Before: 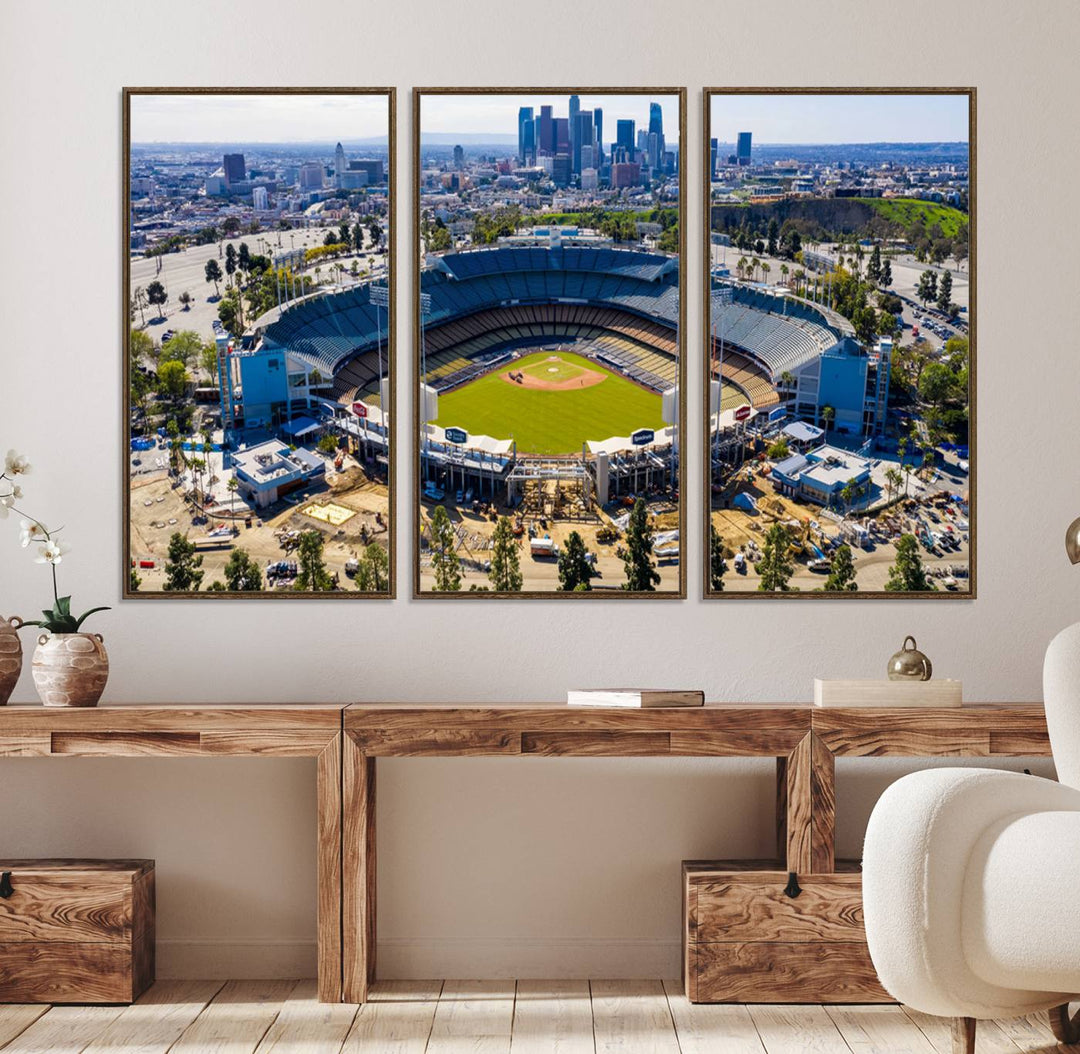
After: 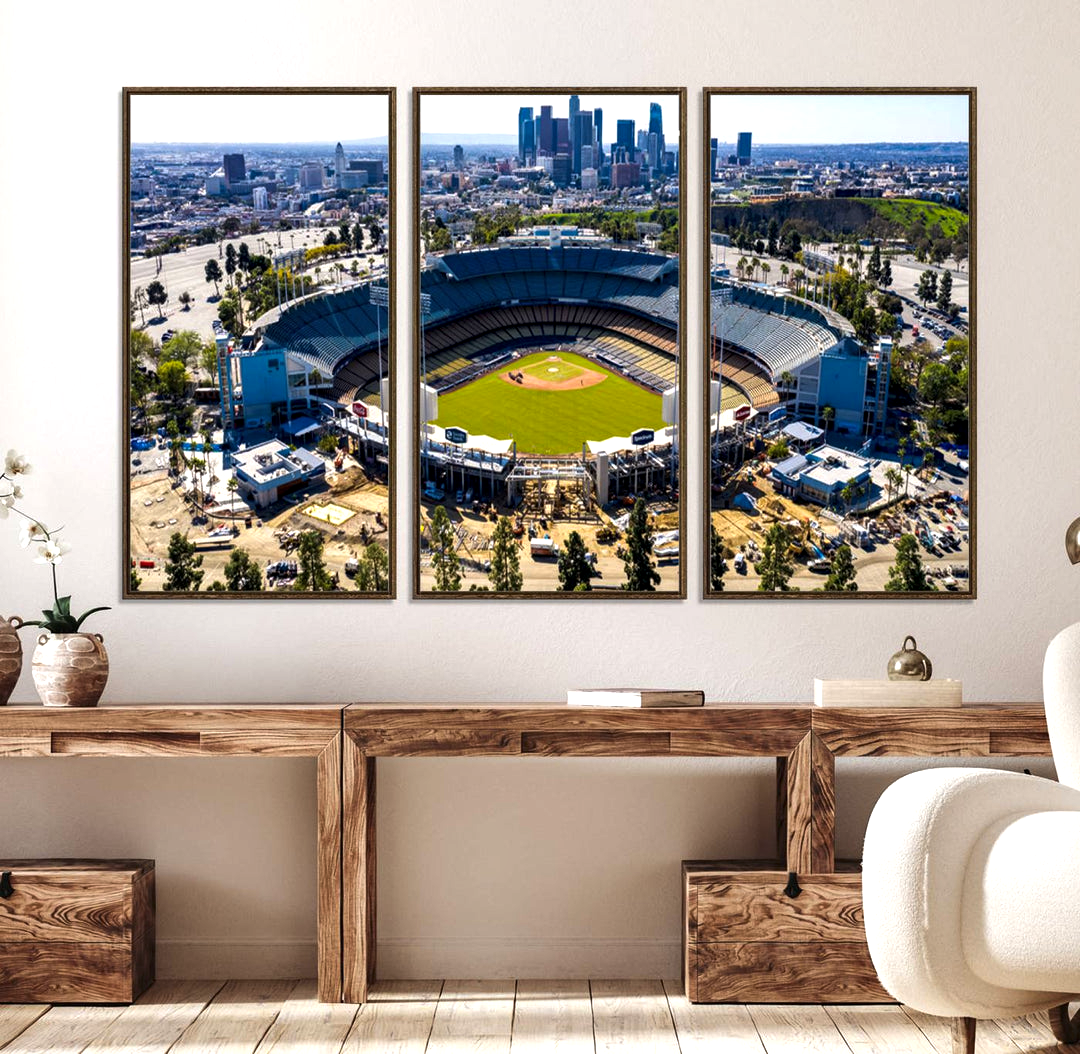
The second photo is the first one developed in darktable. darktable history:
color balance rgb: perceptual saturation grading › global saturation 0.623%, perceptual brilliance grading › highlights 16.124%, perceptual brilliance grading › mid-tones 6.344%, perceptual brilliance grading › shadows -15.609%
local contrast: highlights 62%, shadows 111%, detail 107%, midtone range 0.536
